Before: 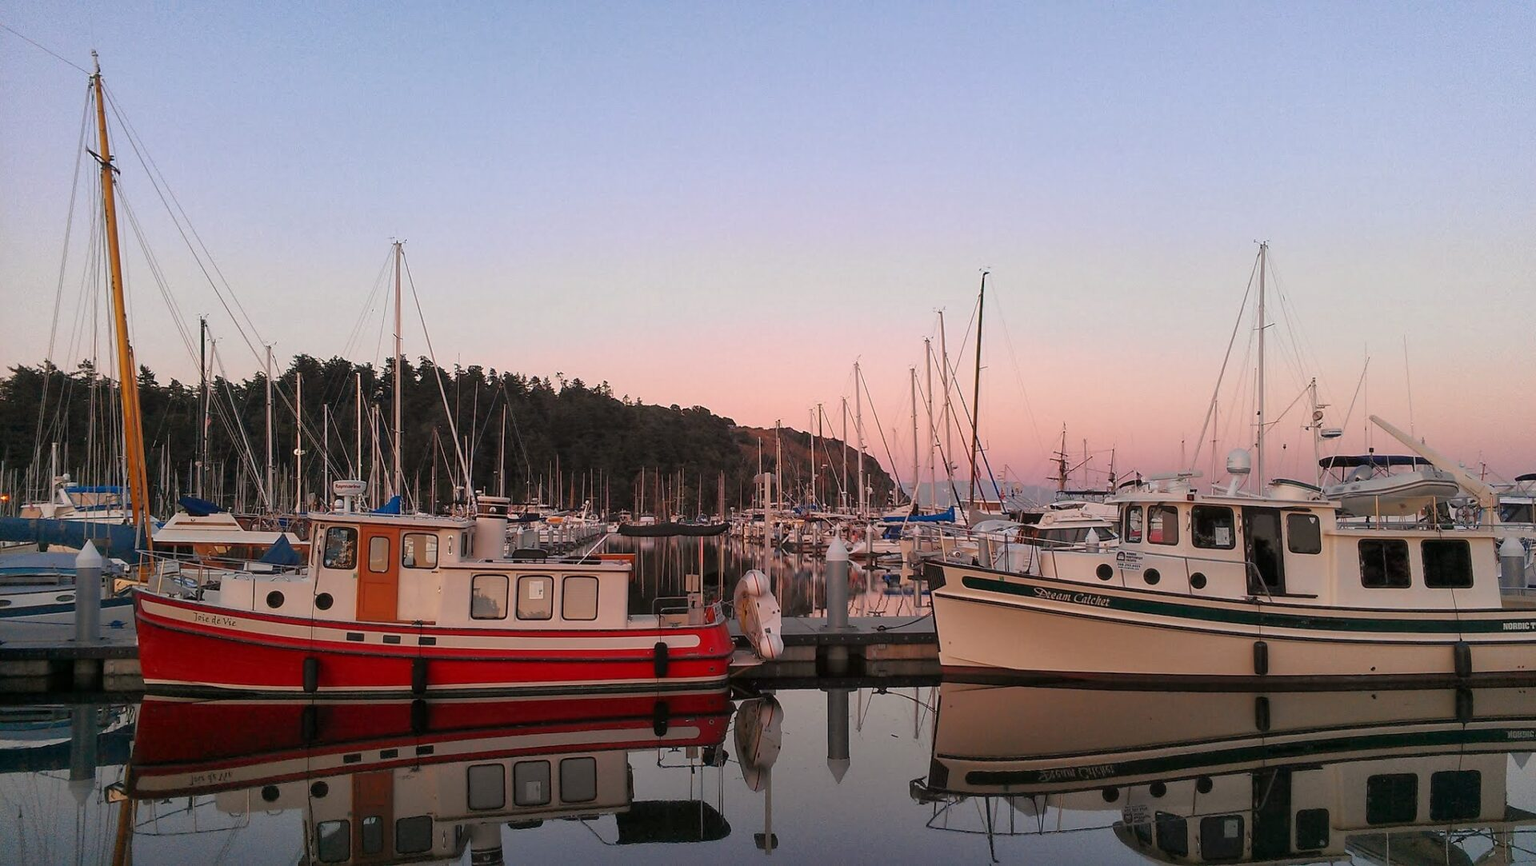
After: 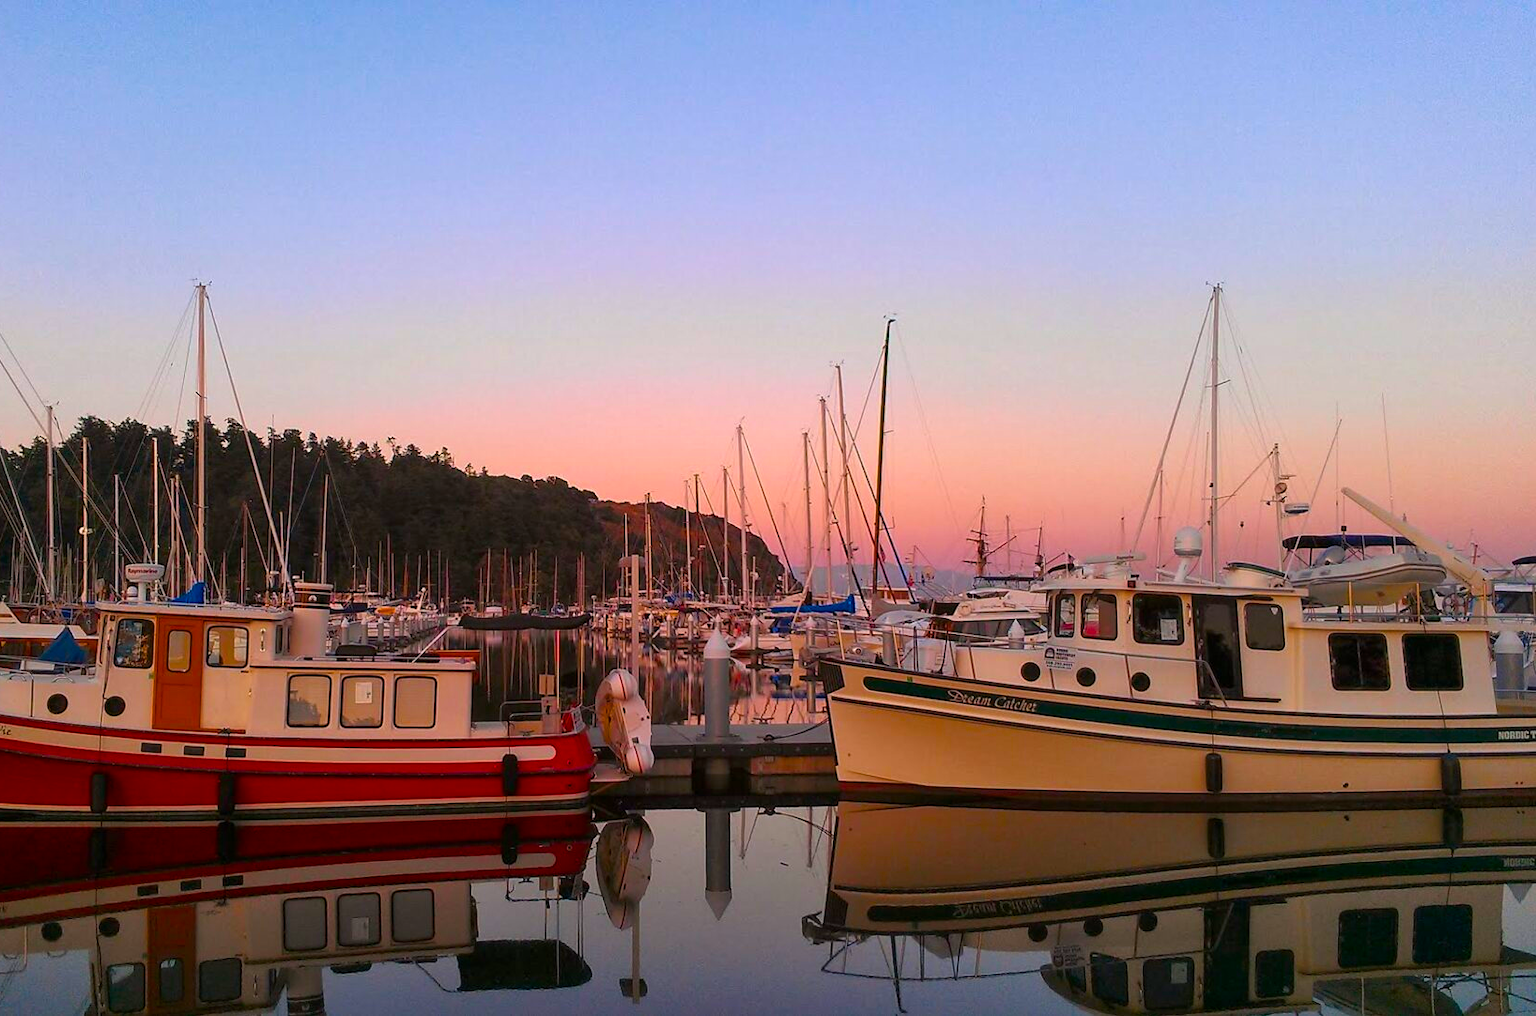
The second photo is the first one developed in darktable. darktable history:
crop and rotate: left 14.768%
contrast brightness saturation: contrast 0.034, brightness -0.037
color balance rgb: perceptual saturation grading › global saturation 35.653%, global vibrance 50.052%
